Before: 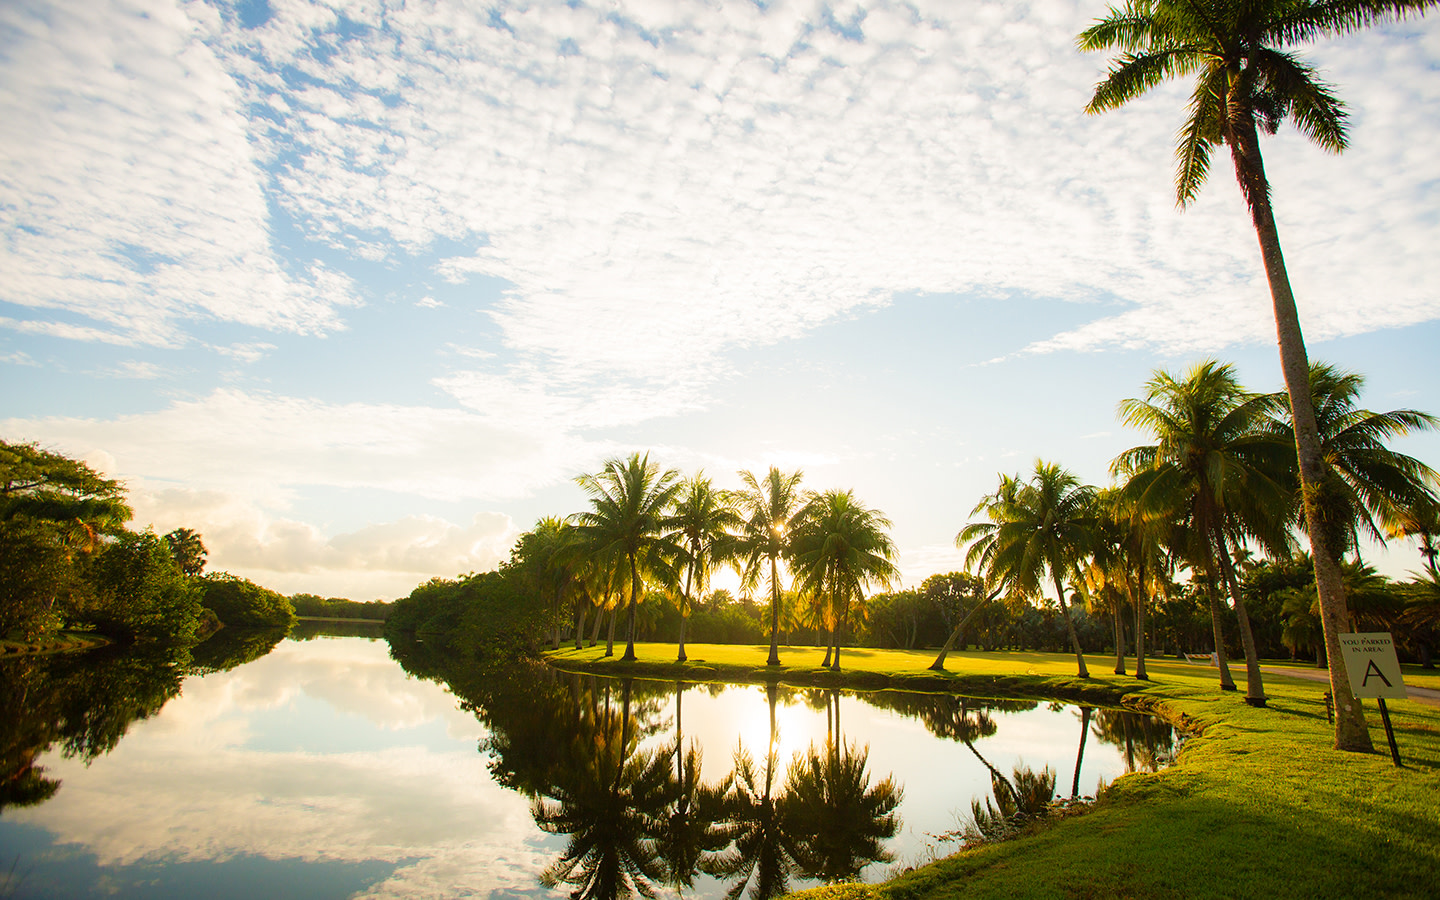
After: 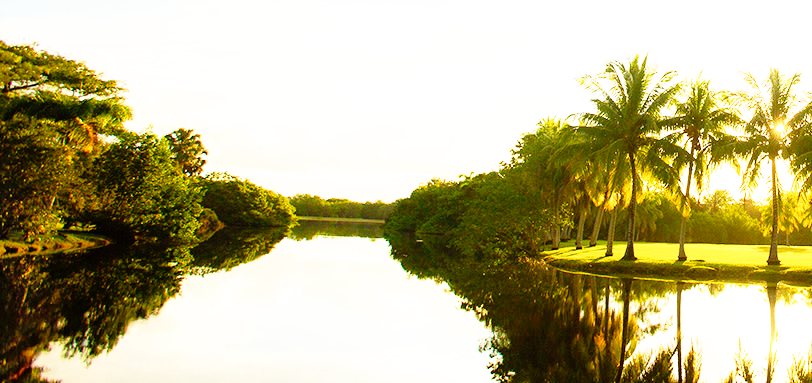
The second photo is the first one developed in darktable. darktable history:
exposure: black level correction 0.001, exposure 0.191 EV, compensate highlight preservation false
base curve: curves: ch0 [(0, 0) (0.012, 0.01) (0.073, 0.168) (0.31, 0.711) (0.645, 0.957) (1, 1)], preserve colors none
shadows and highlights: shadows 75, highlights -25, soften with gaussian
crop: top 44.483%, right 43.593%, bottom 12.892%
